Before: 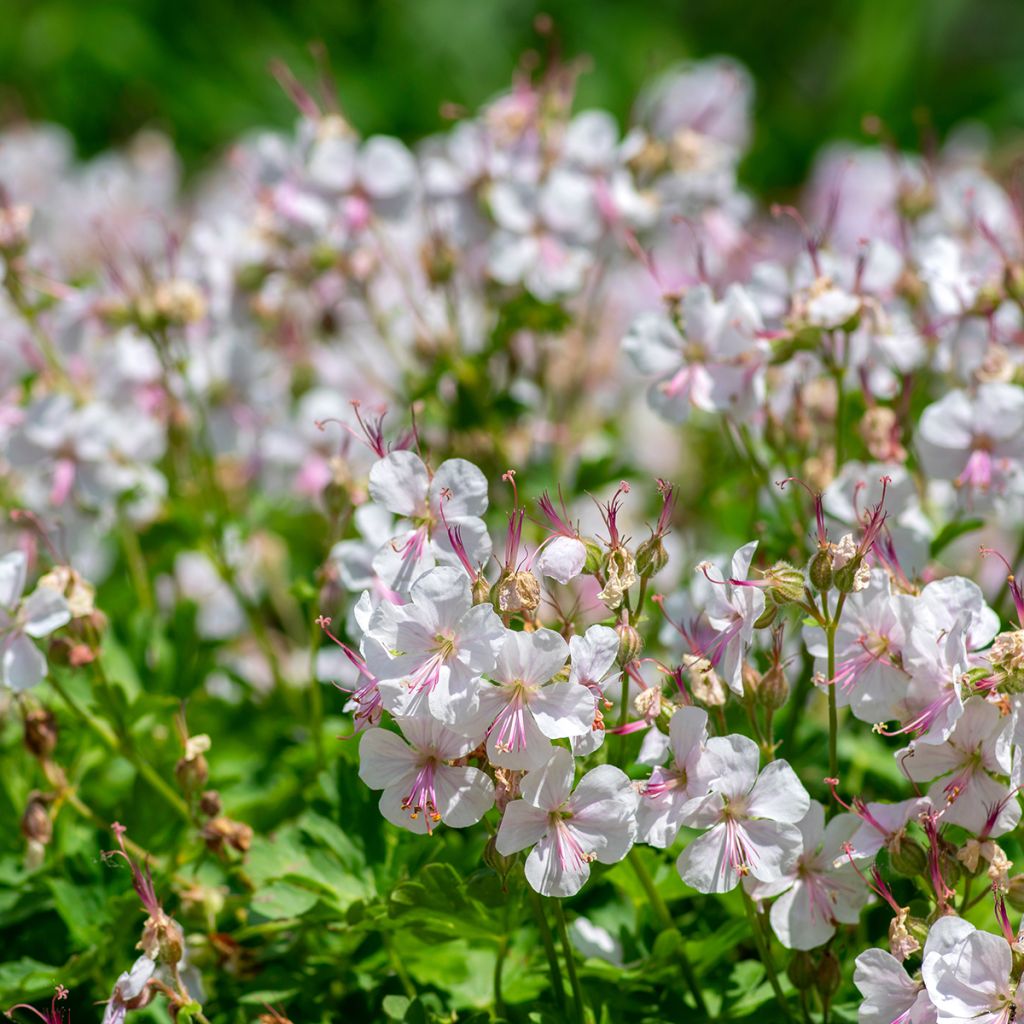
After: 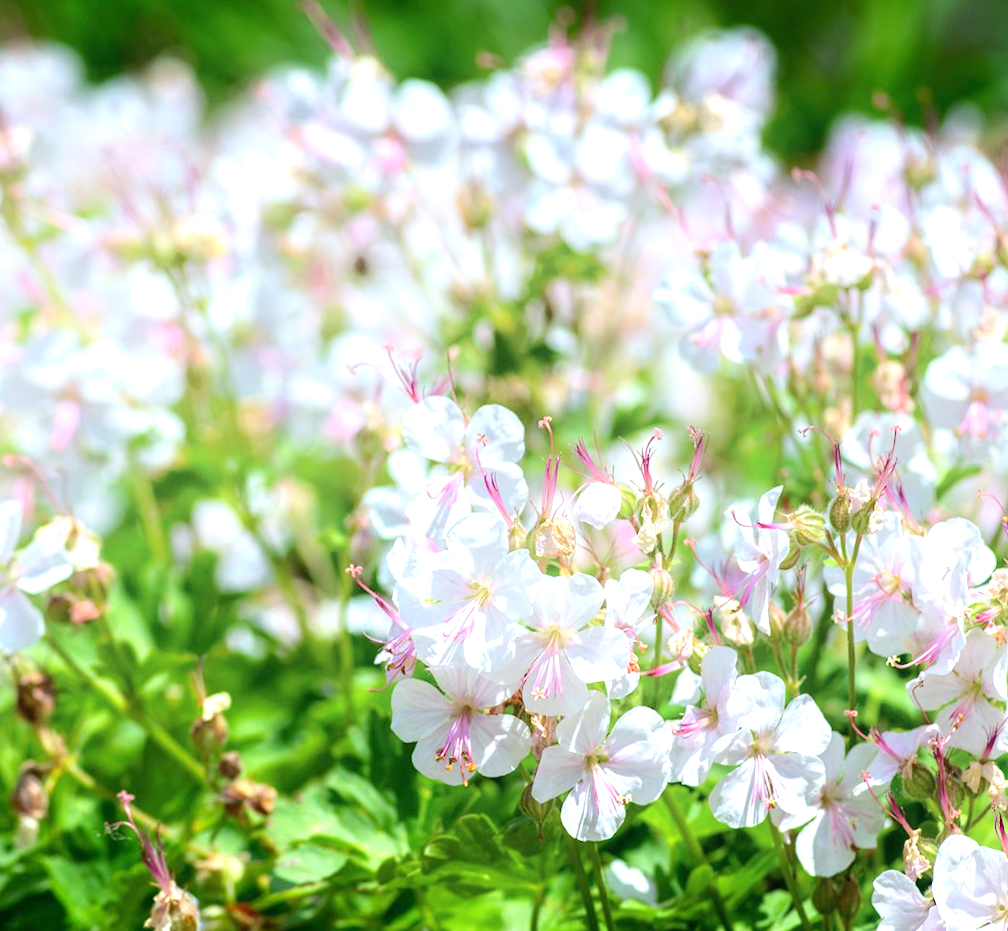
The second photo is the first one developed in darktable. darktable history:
white balance: red 0.925, blue 1.046
shadows and highlights: shadows -40.15, highlights 62.88, soften with gaussian
rotate and perspective: rotation -0.013°, lens shift (vertical) -0.027, lens shift (horizontal) 0.178, crop left 0.016, crop right 0.989, crop top 0.082, crop bottom 0.918
exposure: black level correction 0, exposure 0.9 EV, compensate highlight preservation false
rgb levels: preserve colors max RGB
